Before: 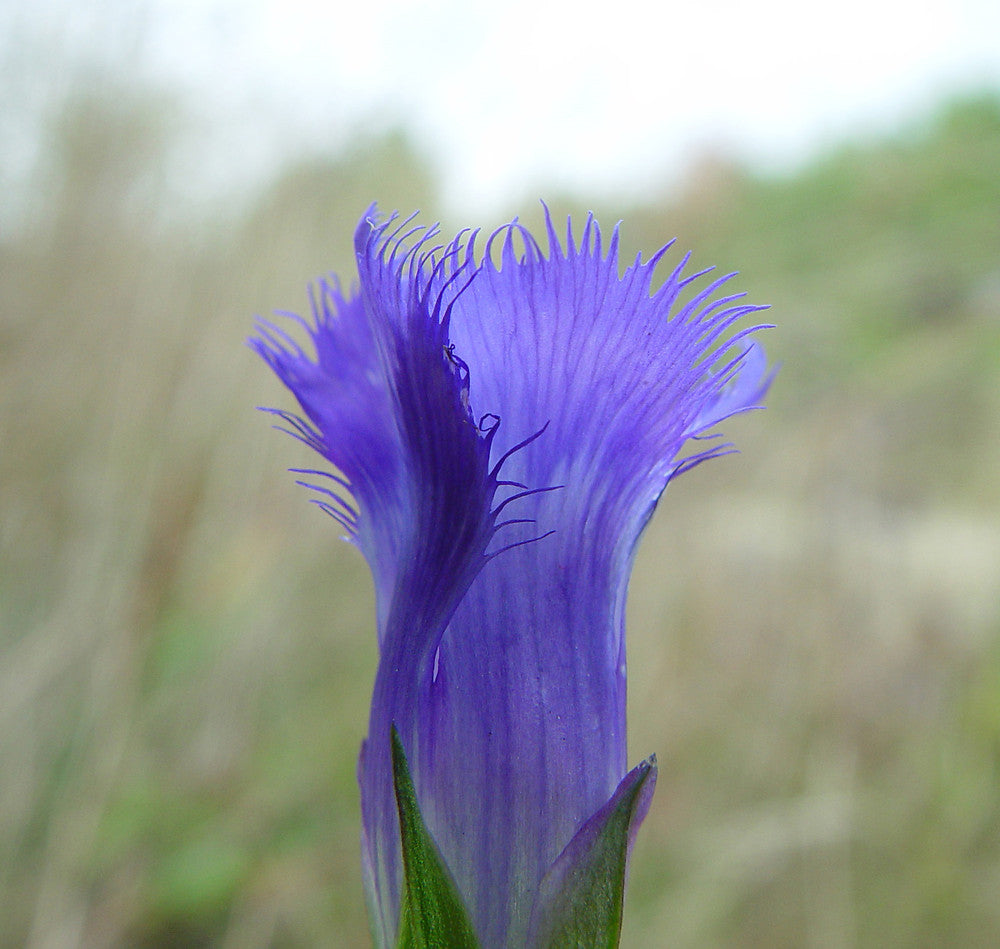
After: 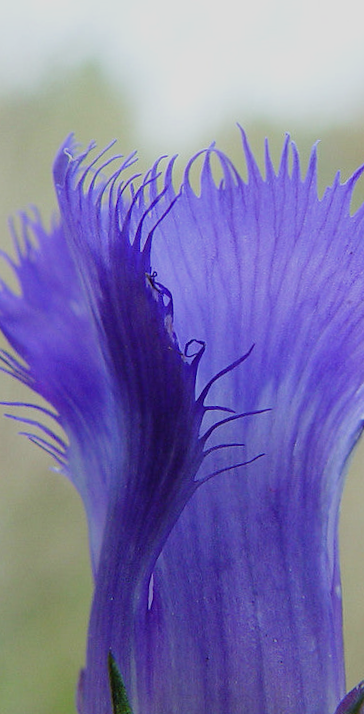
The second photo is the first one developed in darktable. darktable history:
rotate and perspective: rotation -2.22°, lens shift (horizontal) -0.022, automatic cropping off
filmic rgb: white relative exposure 3.9 EV, hardness 4.26
crop and rotate: left 29.476%, top 10.214%, right 35.32%, bottom 17.333%
